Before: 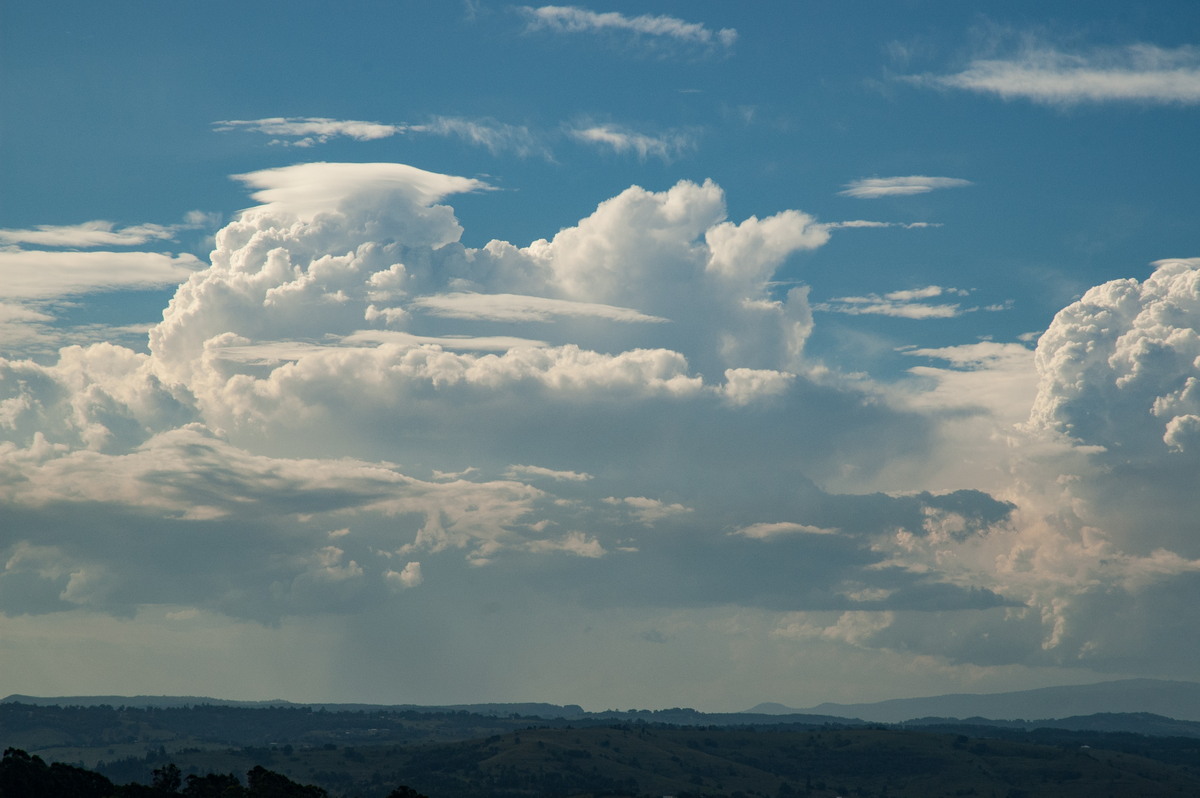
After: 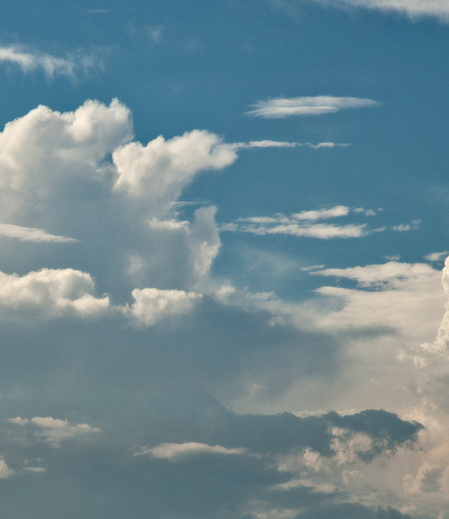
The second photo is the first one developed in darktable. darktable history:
crop and rotate: left 49.474%, top 10.085%, right 13.07%, bottom 24.835%
contrast equalizer: y [[0.513, 0.565, 0.608, 0.562, 0.512, 0.5], [0.5 ×6], [0.5, 0.5, 0.5, 0.528, 0.598, 0.658], [0 ×6], [0 ×6]]
